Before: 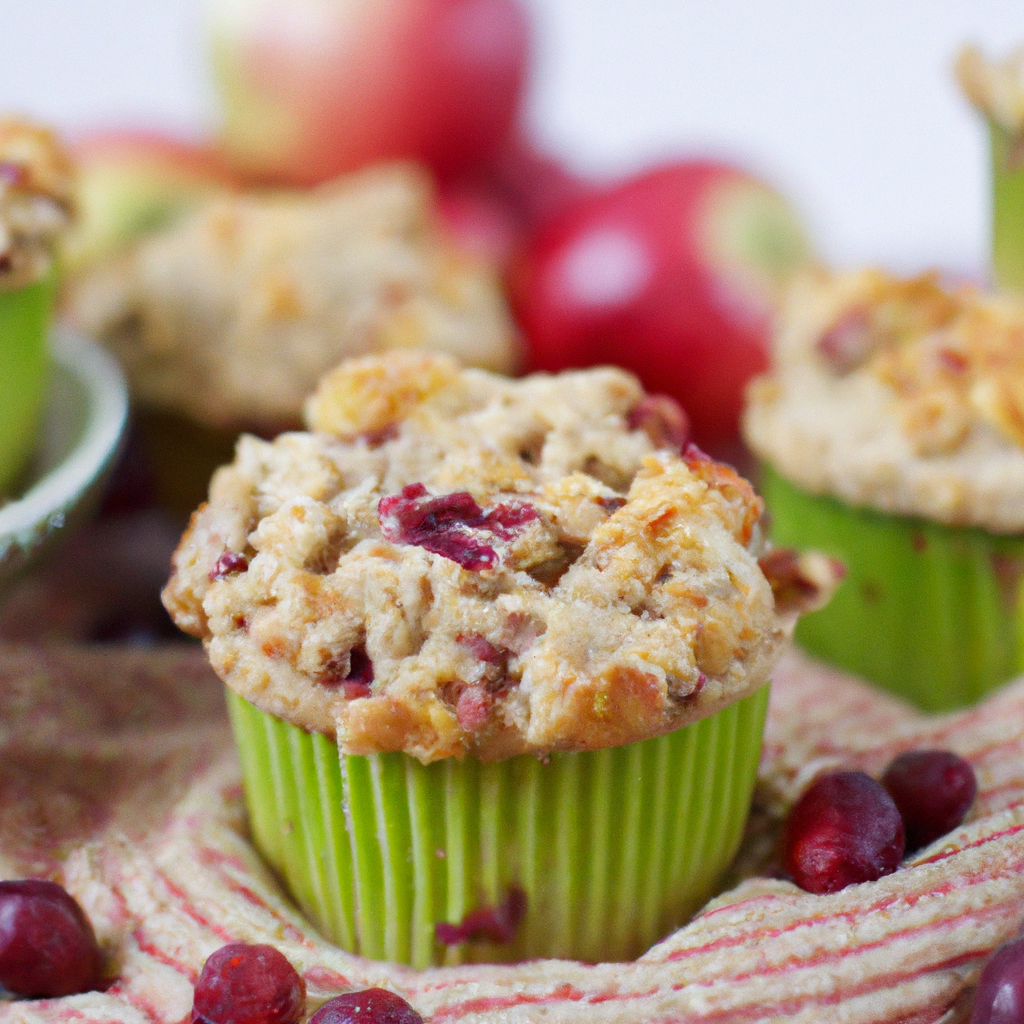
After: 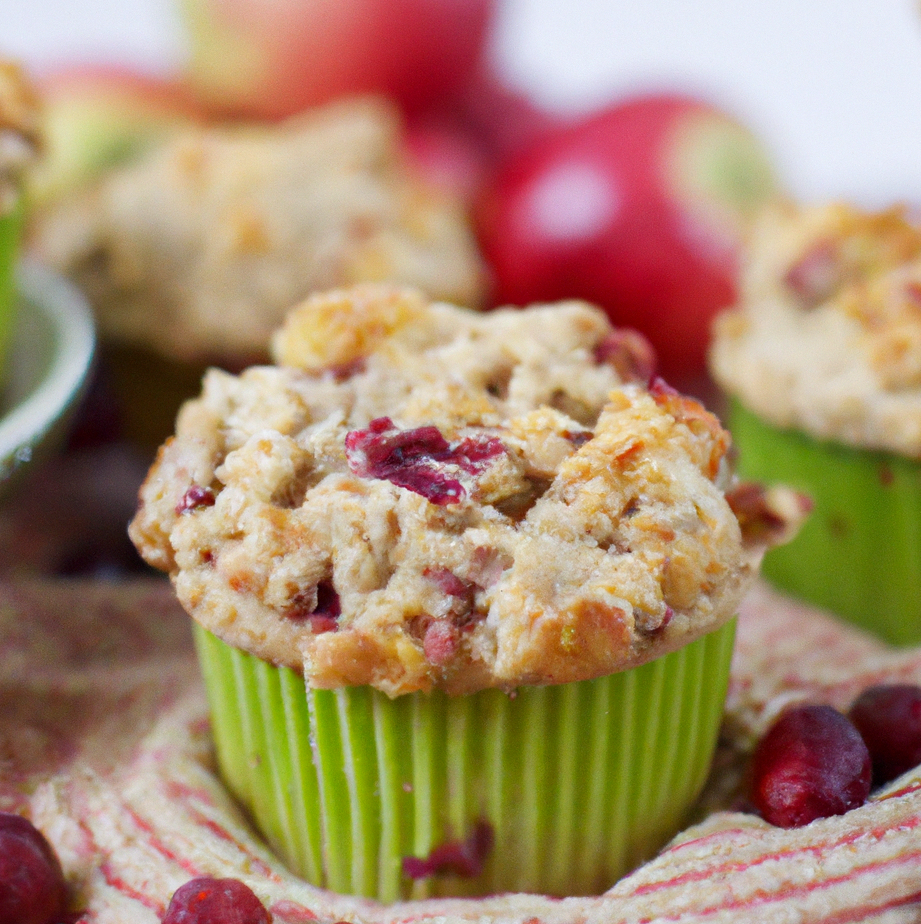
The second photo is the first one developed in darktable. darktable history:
exposure: black level correction 0.001, compensate highlight preservation false
crop: left 3.296%, top 6.491%, right 6.691%, bottom 3.21%
